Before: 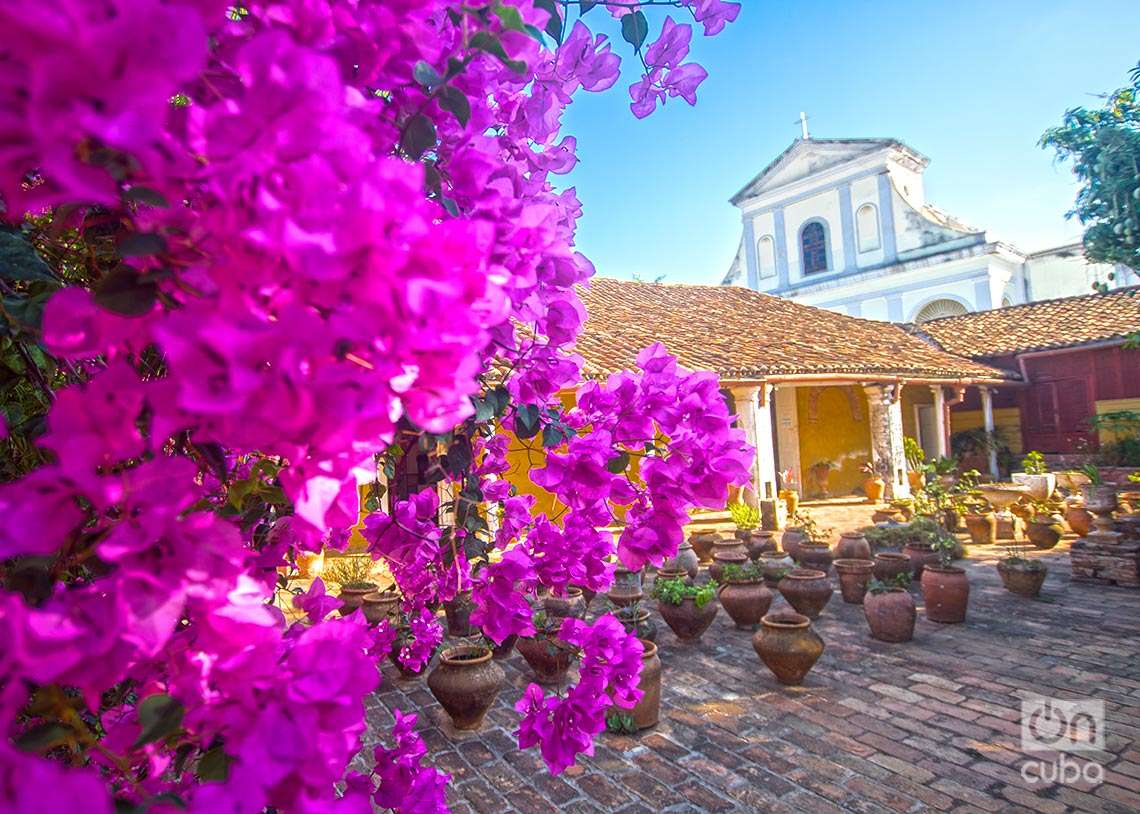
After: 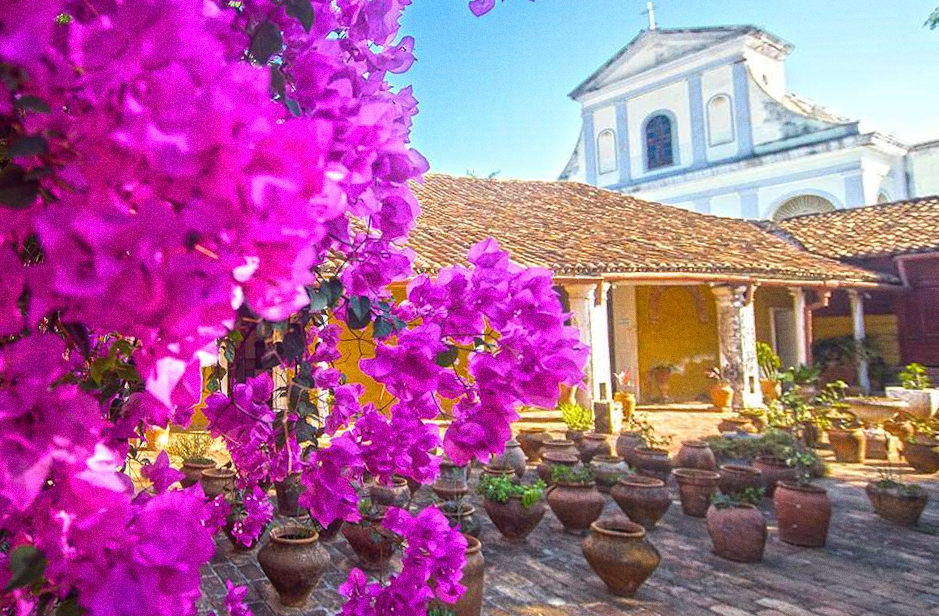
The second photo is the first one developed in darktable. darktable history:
grain: coarseness 0.09 ISO
white balance: red 1, blue 1
rotate and perspective: rotation 1.69°, lens shift (vertical) -0.023, lens shift (horizontal) -0.291, crop left 0.025, crop right 0.988, crop top 0.092, crop bottom 0.842
crop: left 6.446%, top 8.188%, right 9.538%, bottom 3.548%
